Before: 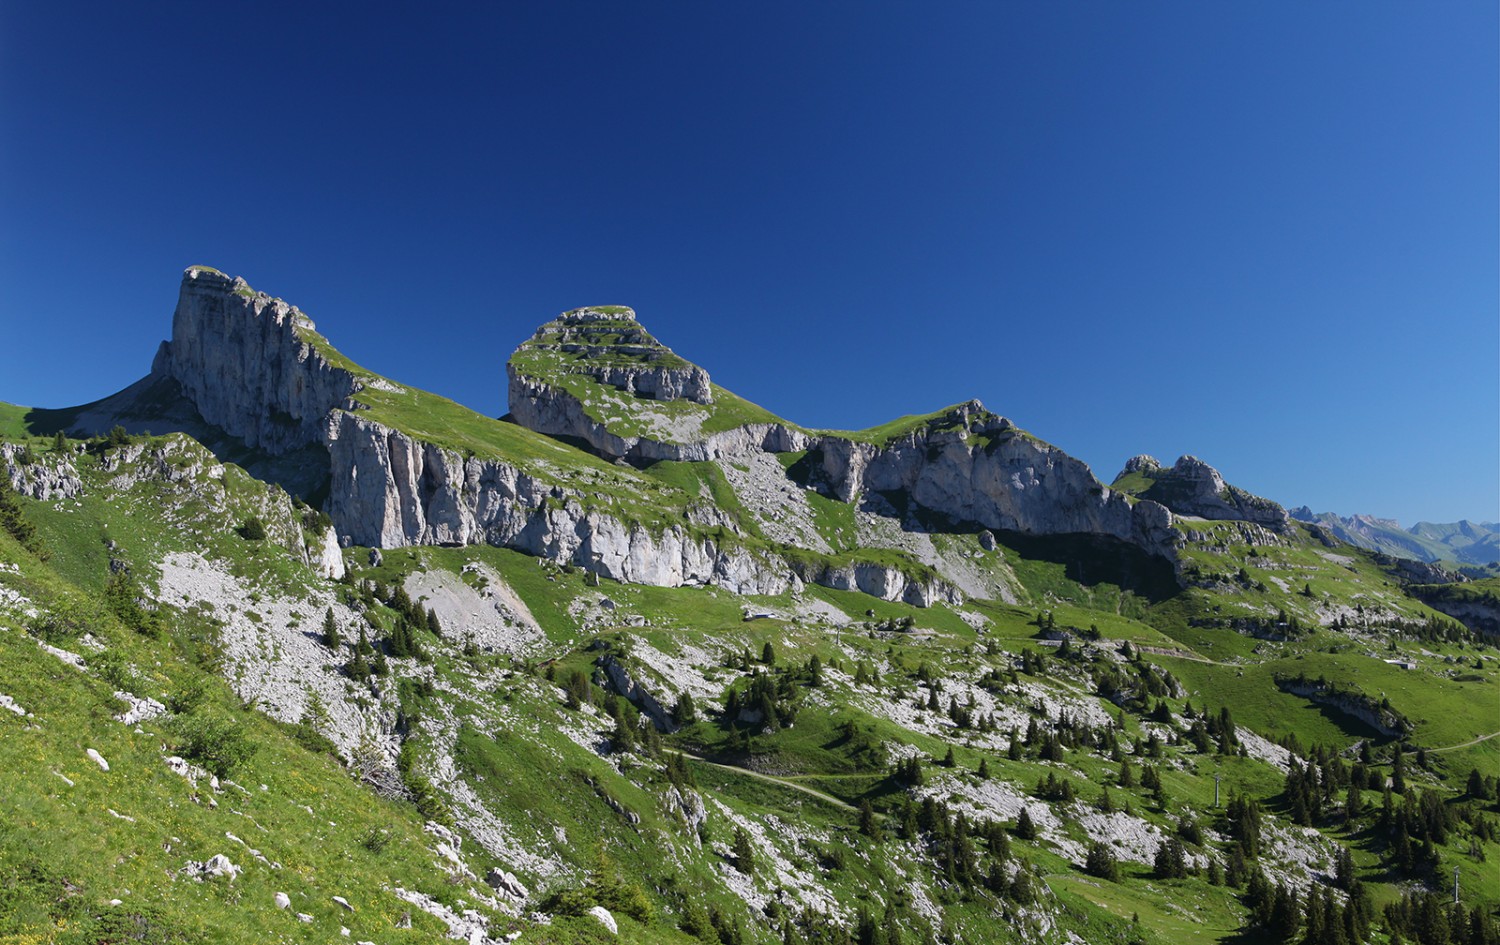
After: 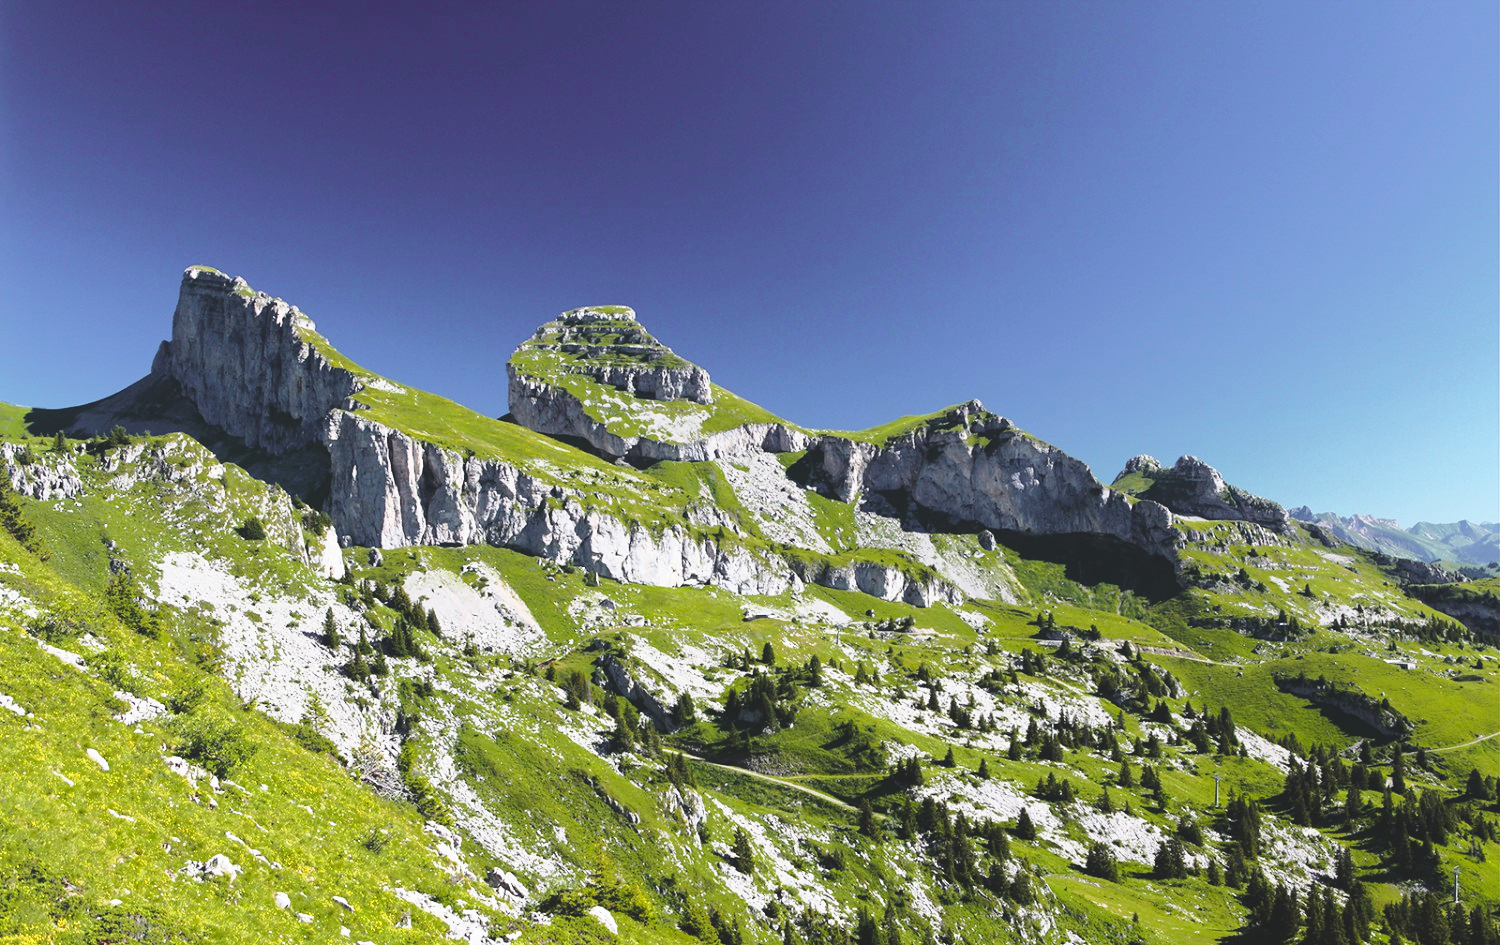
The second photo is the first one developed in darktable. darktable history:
base curve: curves: ch0 [(0, 0) (0.026, 0.03) (0.109, 0.232) (0.351, 0.748) (0.669, 0.968) (1, 1)], preserve colors none
exposure: black level correction -0.036, exposure -0.497 EV, compensate highlight preservation false
tone curve: curves: ch0 [(0.003, 0) (0.066, 0.023) (0.154, 0.082) (0.281, 0.221) (0.405, 0.389) (0.517, 0.553) (0.716, 0.743) (0.822, 0.882) (1, 1)]; ch1 [(0, 0) (0.164, 0.115) (0.337, 0.332) (0.39, 0.398) (0.464, 0.461) (0.501, 0.5) (0.521, 0.526) (0.571, 0.606) (0.656, 0.677) (0.723, 0.731) (0.811, 0.796) (1, 1)]; ch2 [(0, 0) (0.337, 0.382) (0.464, 0.476) (0.501, 0.502) (0.527, 0.54) (0.556, 0.567) (0.575, 0.606) (0.659, 0.736) (1, 1)], color space Lab, independent channels, preserve colors none
sharpen: radius 2.883, amount 0.868, threshold 47.523
